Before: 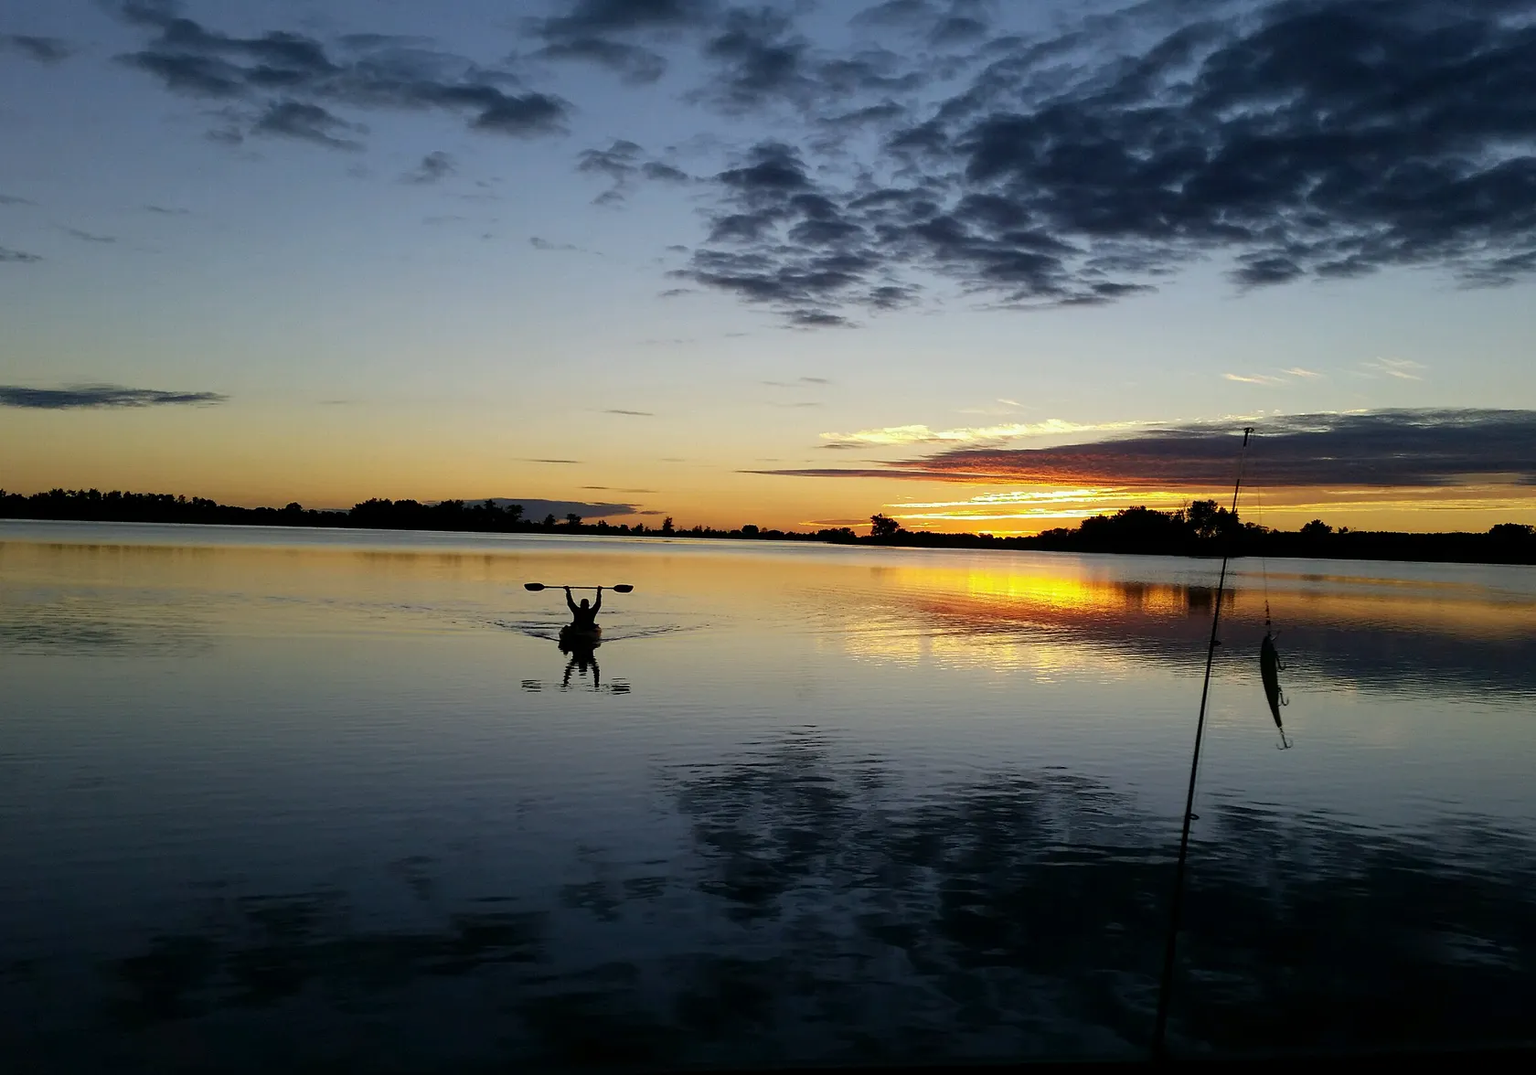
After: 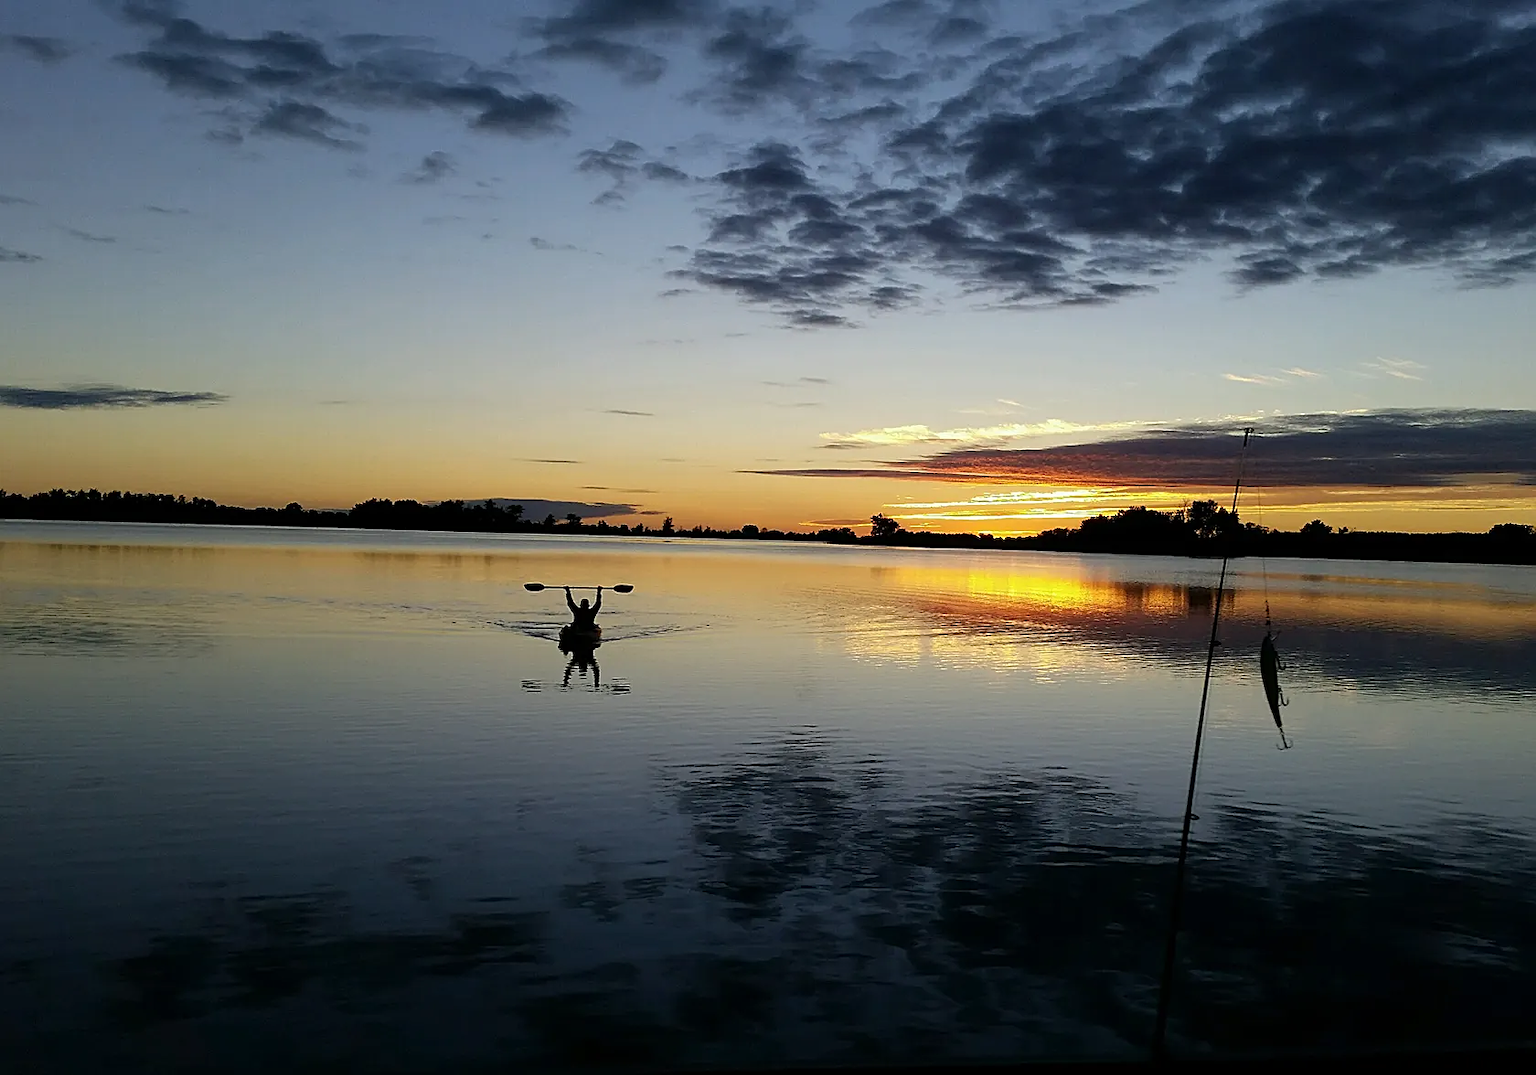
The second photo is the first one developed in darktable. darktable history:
sharpen: on, module defaults
contrast brightness saturation: saturation -0.029
